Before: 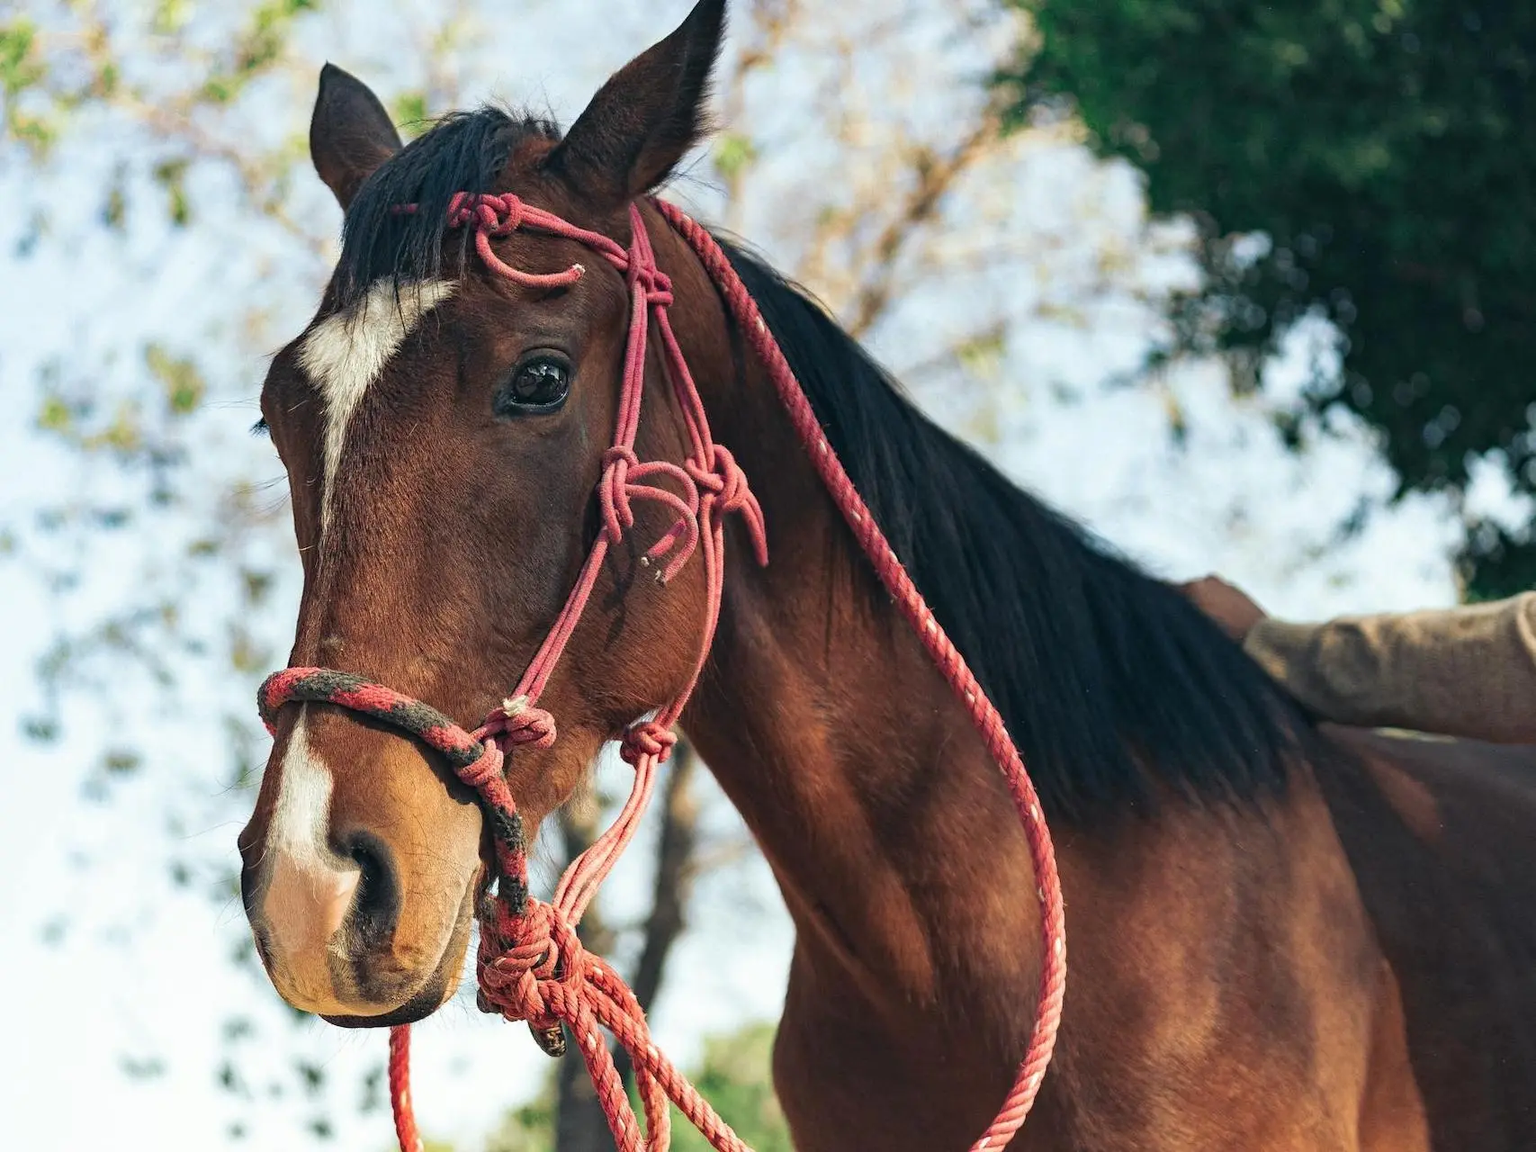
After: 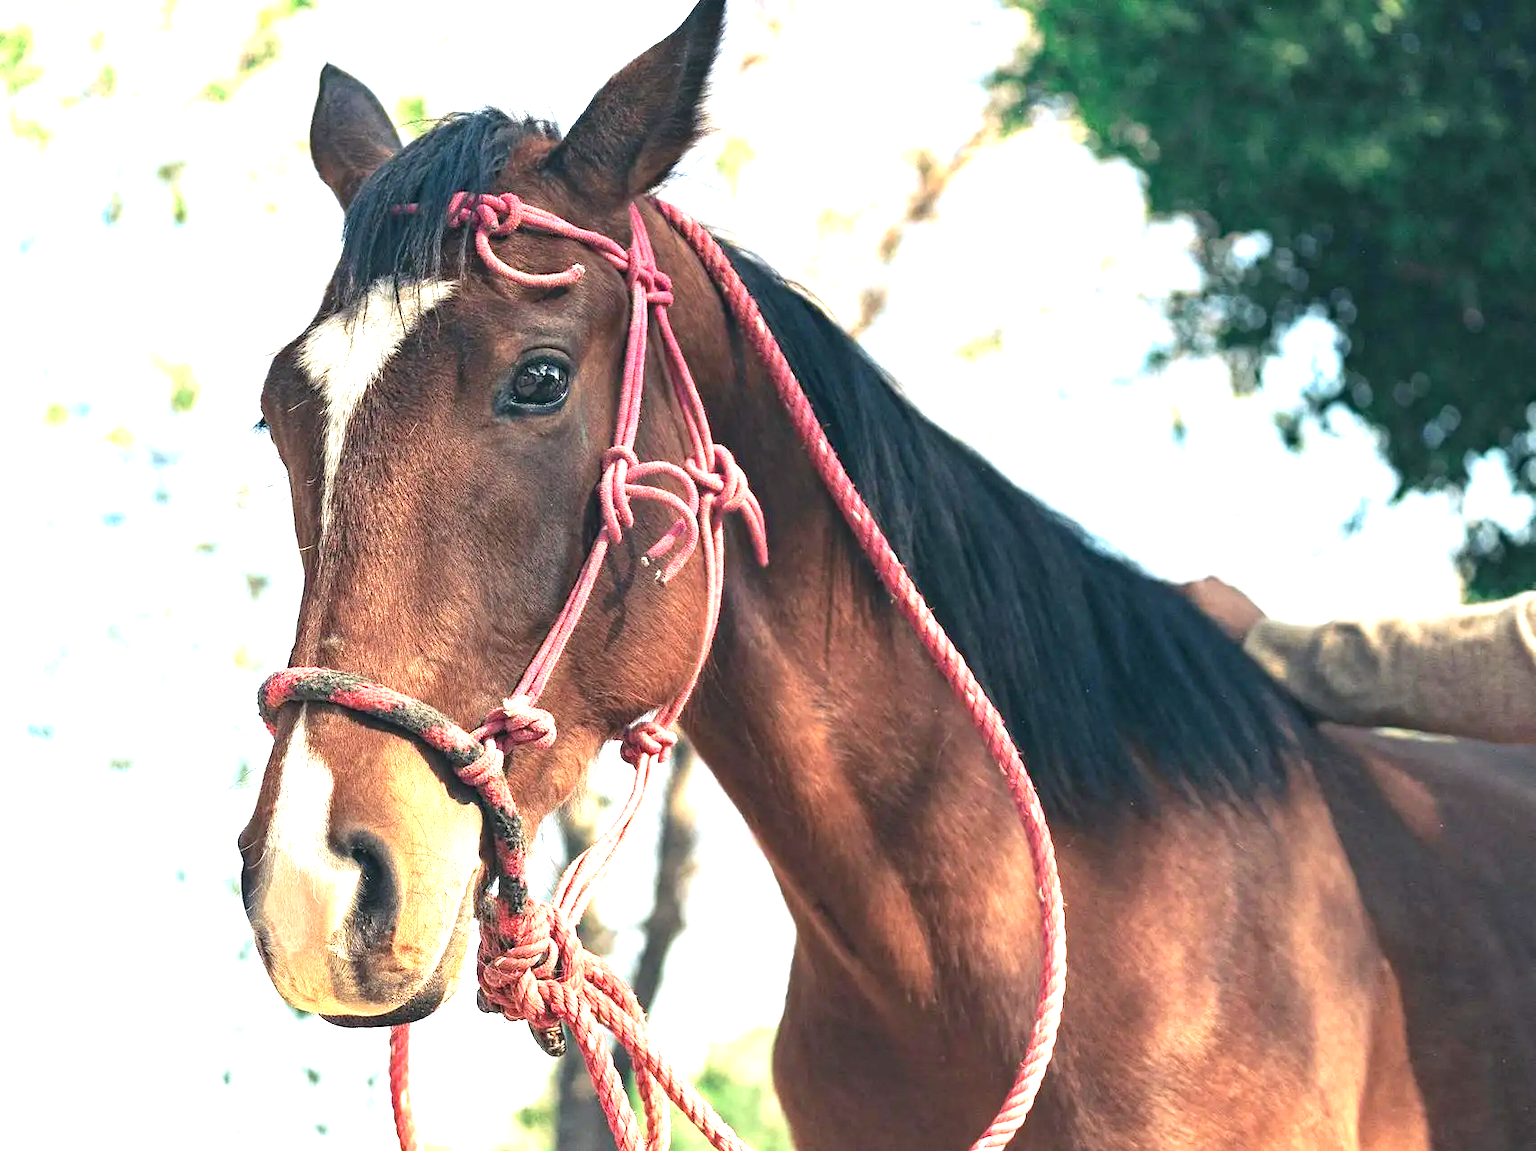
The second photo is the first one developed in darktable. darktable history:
exposure: black level correction 0, exposure 1.45 EV, compensate highlight preservation false
color zones: curves: ch0 [(0, 0.5) (0.143, 0.52) (0.286, 0.5) (0.429, 0.5) (0.571, 0.5) (0.714, 0.5) (0.857, 0.5) (1, 0.5)]; ch1 [(0, 0.489) (0.155, 0.45) (0.286, 0.466) (0.429, 0.5) (0.571, 0.5) (0.714, 0.5) (0.857, 0.5) (1, 0.489)]
